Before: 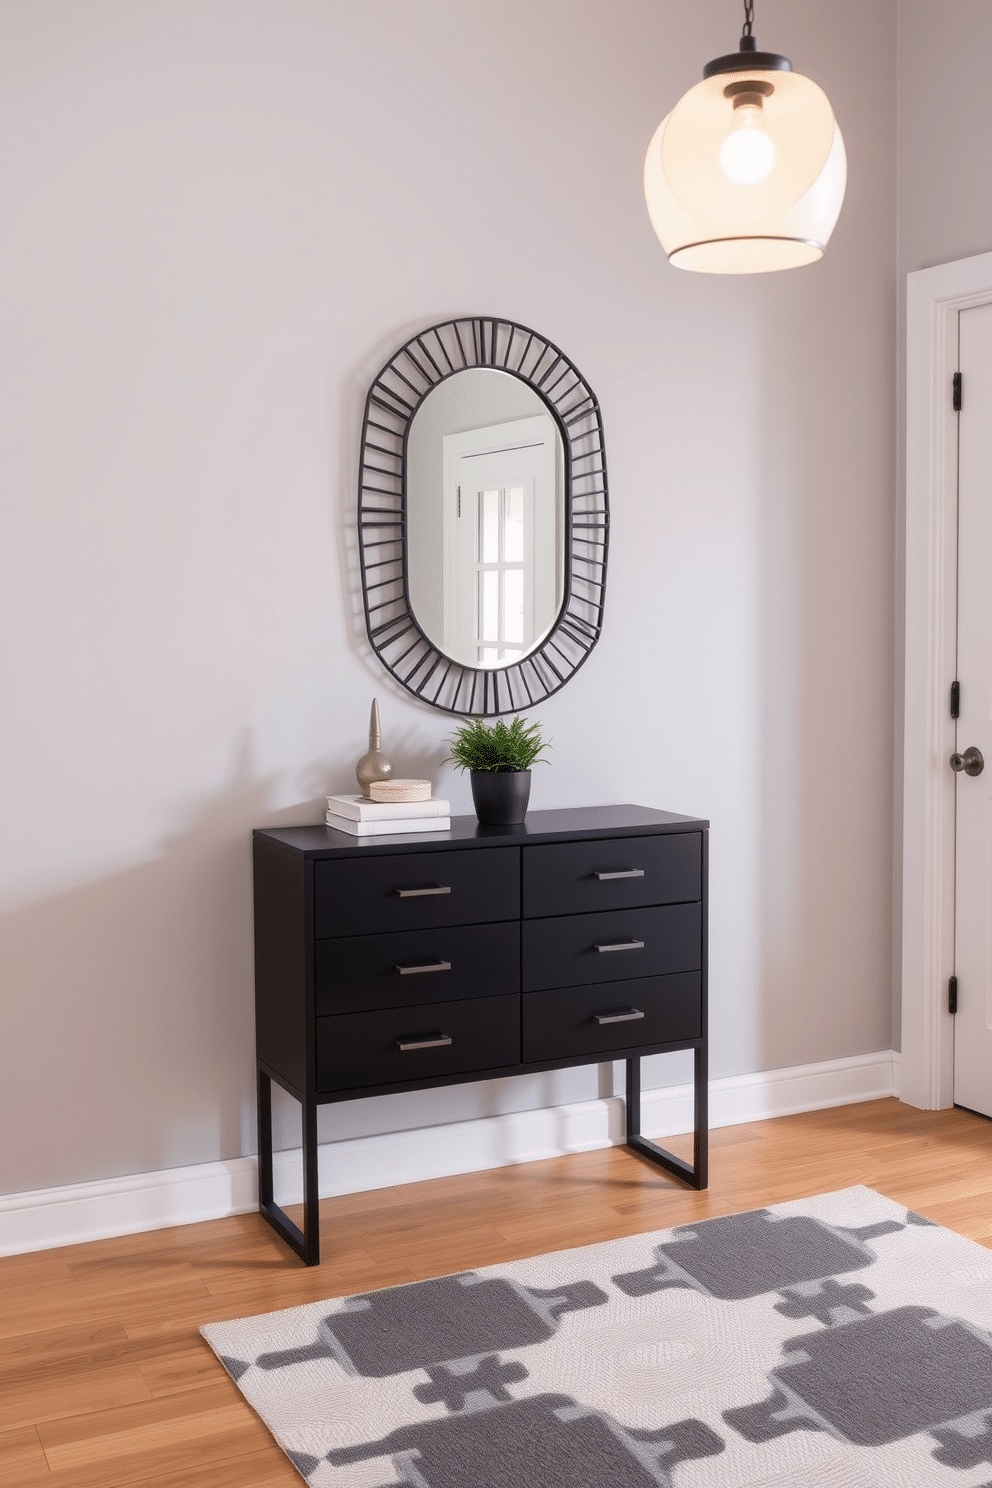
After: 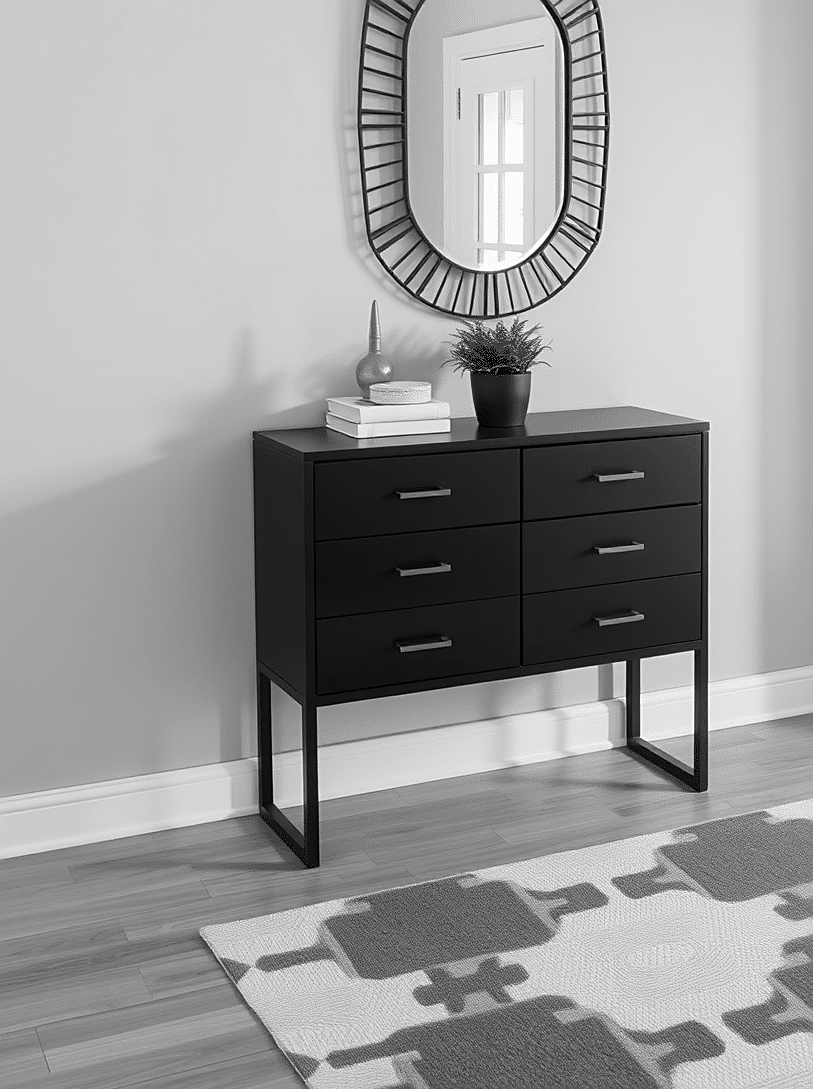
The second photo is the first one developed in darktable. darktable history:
color balance rgb: perceptual saturation grading › global saturation 34.606%, perceptual saturation grading › highlights -29.825%, perceptual saturation grading › shadows 35.789%, global vibrance 20%
crop: top 26.79%, right 17.968%
contrast brightness saturation: saturation -0.998
sharpen: on, module defaults
color zones: curves: ch0 [(0, 0.613) (0.01, 0.613) (0.245, 0.448) (0.498, 0.529) (0.642, 0.665) (0.879, 0.777) (0.99, 0.613)]; ch1 [(0, 0.035) (0.121, 0.189) (0.259, 0.197) (0.415, 0.061) (0.589, 0.022) (0.732, 0.022) (0.857, 0.026) (0.991, 0.053)]
